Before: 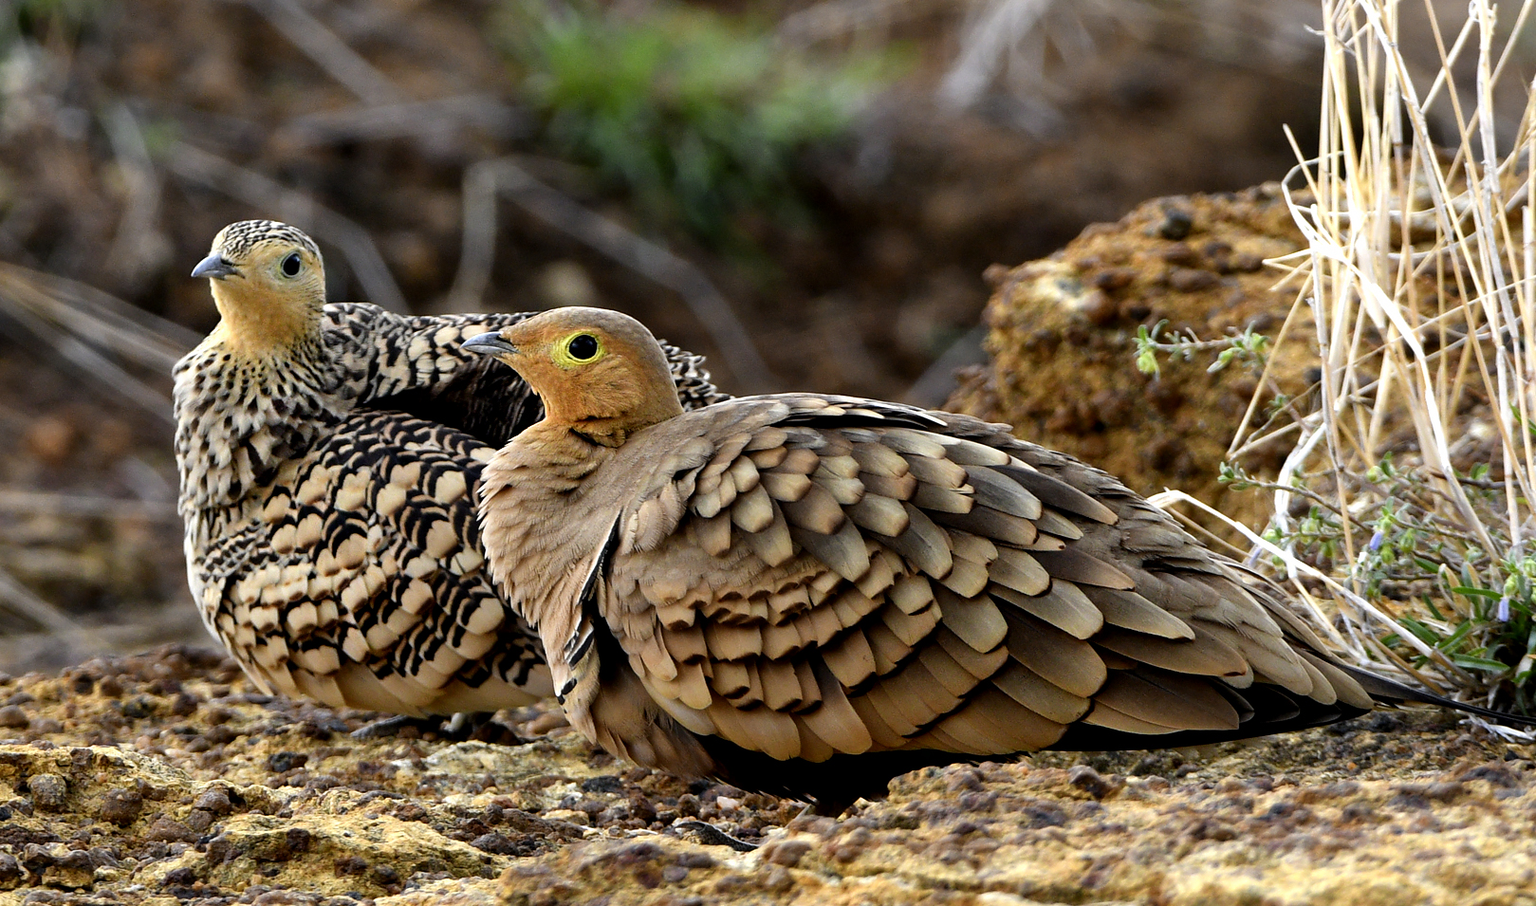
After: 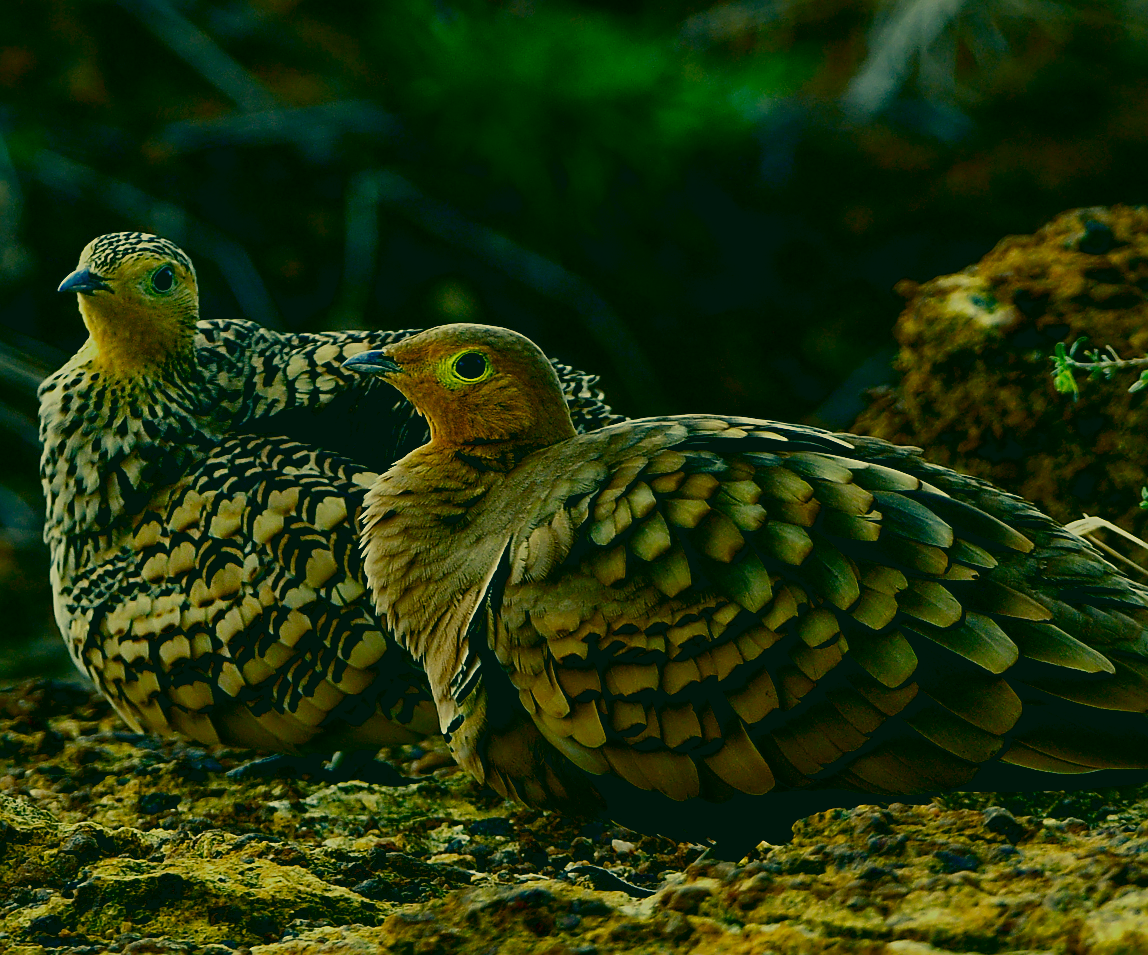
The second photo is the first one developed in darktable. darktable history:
filmic rgb: black relative exposure -7.65 EV, white relative exposure 4.56 EV, hardness 3.61
sharpen: on, module defaults
color correction: highlights a* 2.21, highlights b* 34.51, shadows a* -35.99, shadows b* -5.74
crop and rotate: left 8.932%, right 20.159%
tone equalizer: on, module defaults
contrast brightness saturation: contrast 0.085, brightness -0.581, saturation 0.171
color balance rgb: shadows lift › chroma 2.009%, shadows lift › hue 215.29°, linear chroma grading › shadows 10.392%, linear chroma grading › highlights 10.846%, linear chroma grading › global chroma 15.153%, linear chroma grading › mid-tones 14.933%, perceptual saturation grading › global saturation 20%, perceptual saturation grading › highlights -24.761%, perceptual saturation grading › shadows 50.197%
